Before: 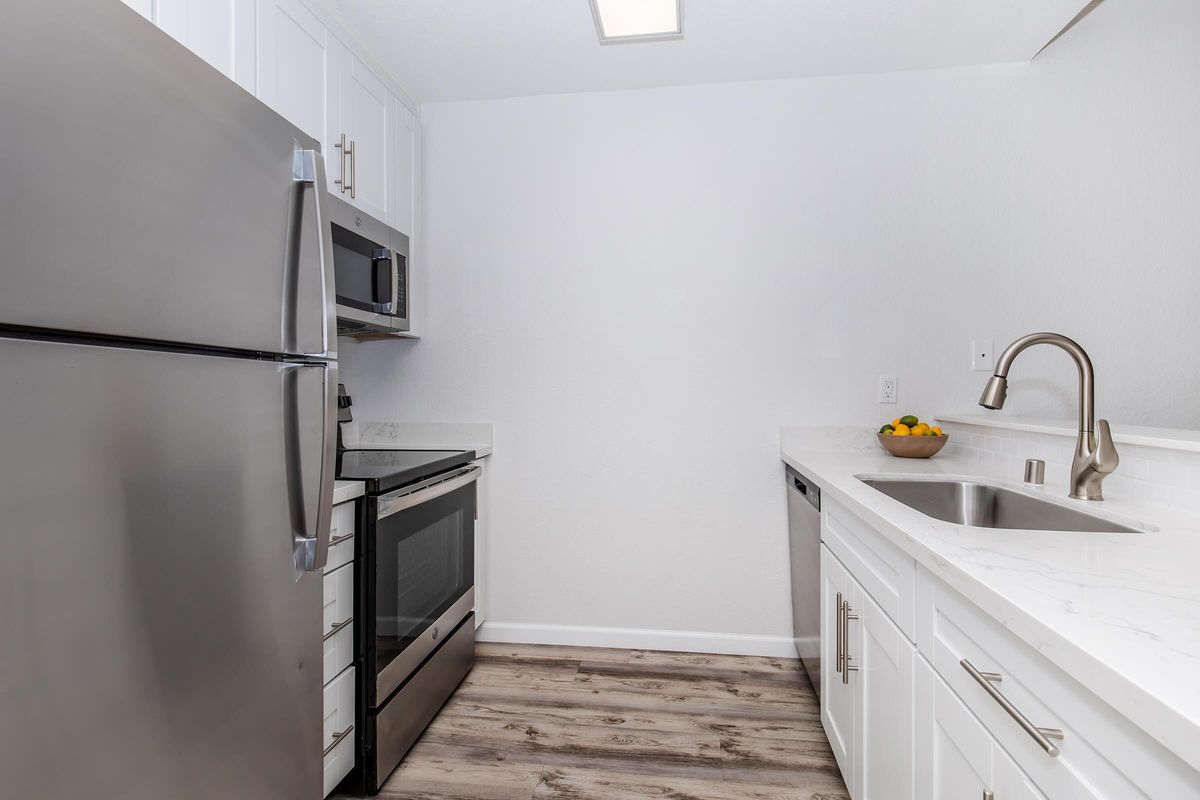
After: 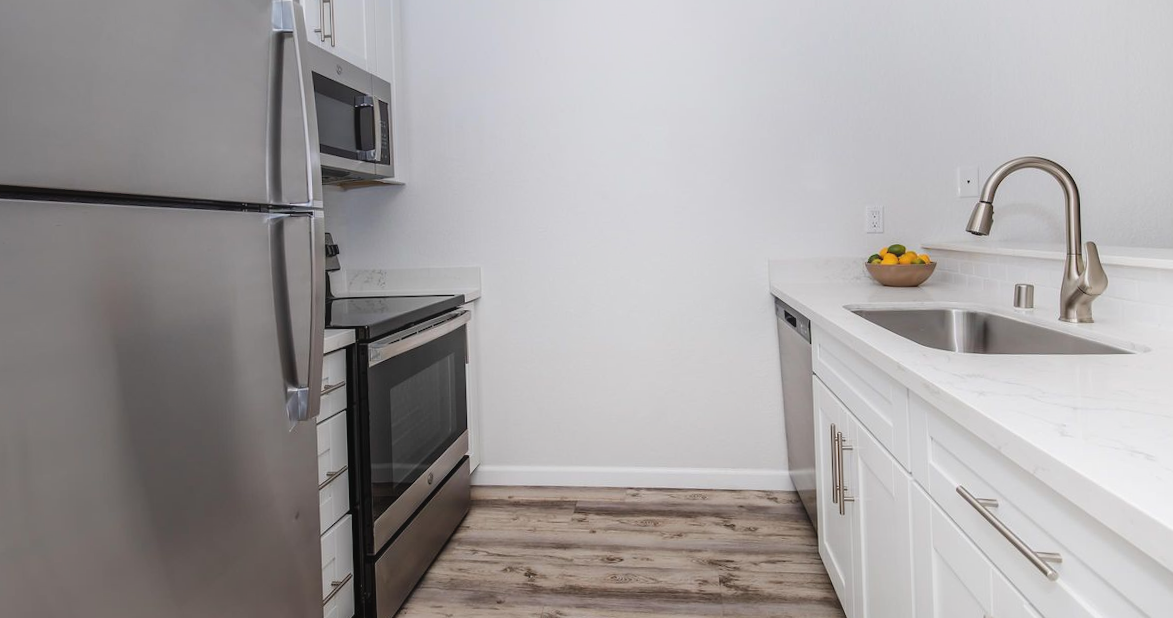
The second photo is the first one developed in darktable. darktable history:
crop and rotate: top 18.507%
contrast equalizer: octaves 7, y [[0.6 ×6], [0.55 ×6], [0 ×6], [0 ×6], [0 ×6]], mix -0.3
rotate and perspective: rotation -2°, crop left 0.022, crop right 0.978, crop top 0.049, crop bottom 0.951
